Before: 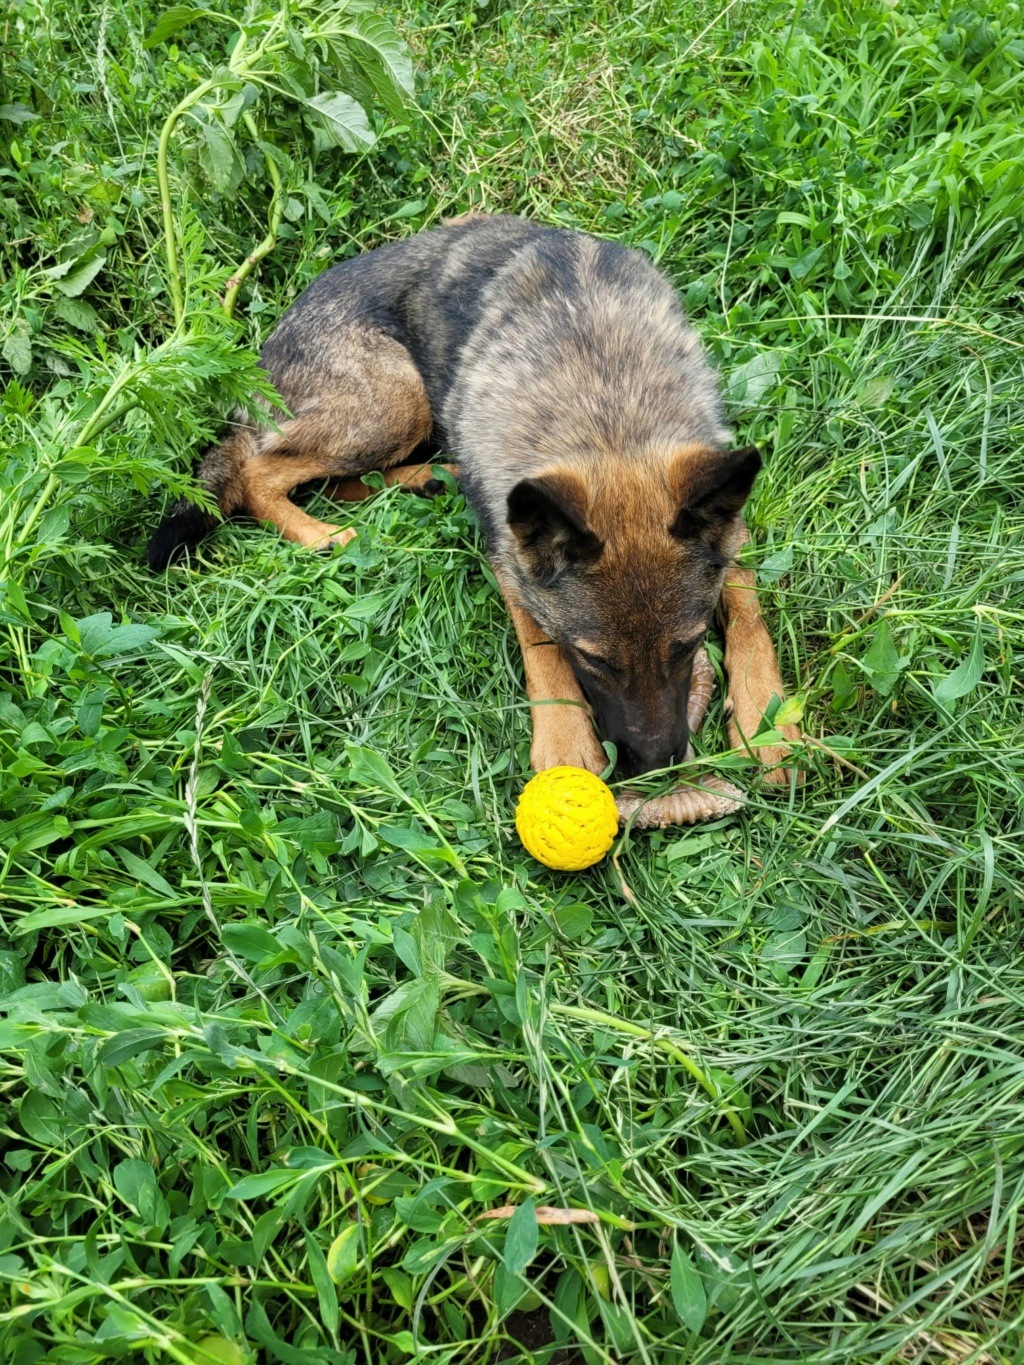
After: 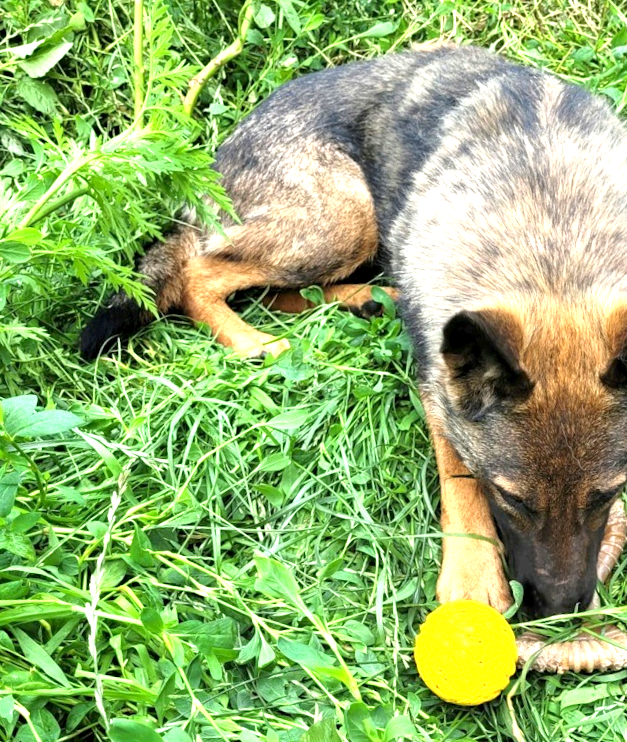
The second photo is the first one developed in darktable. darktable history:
exposure: black level correction 0.001, exposure 1.117 EV, compensate exposure bias true, compensate highlight preservation false
crop and rotate: angle -6.62°, left 2.227%, top 7.047%, right 27.517%, bottom 30.597%
